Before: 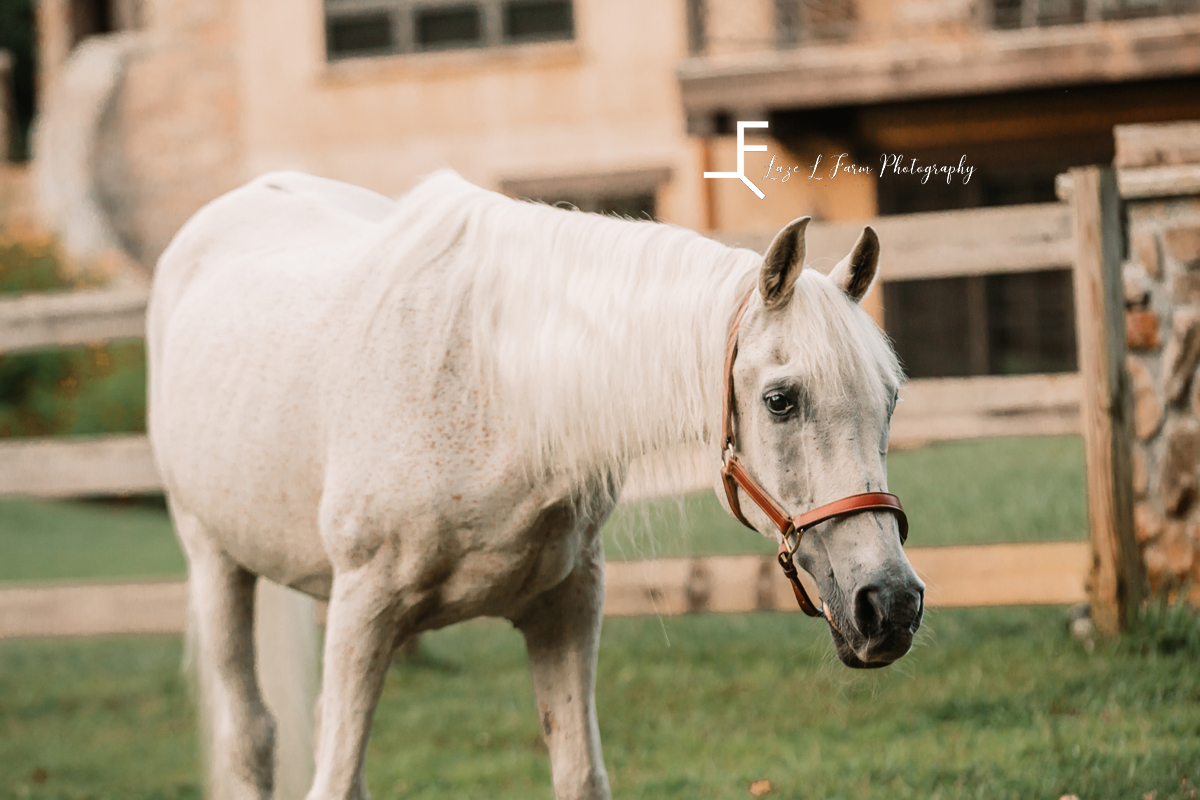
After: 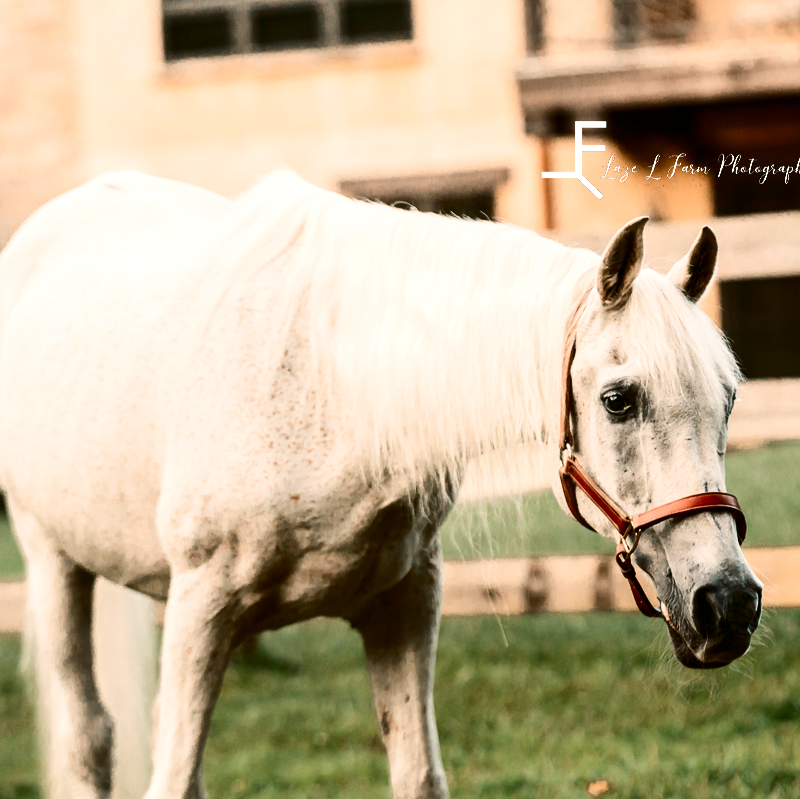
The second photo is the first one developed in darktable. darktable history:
shadows and highlights: shadows -12.5, white point adjustment 4, highlights 28.33
exposure: compensate highlight preservation false
contrast brightness saturation: contrast 0.32, brightness -0.08, saturation 0.17
color calibration: x 0.342, y 0.355, temperature 5146 K
crop and rotate: left 13.537%, right 19.796%
